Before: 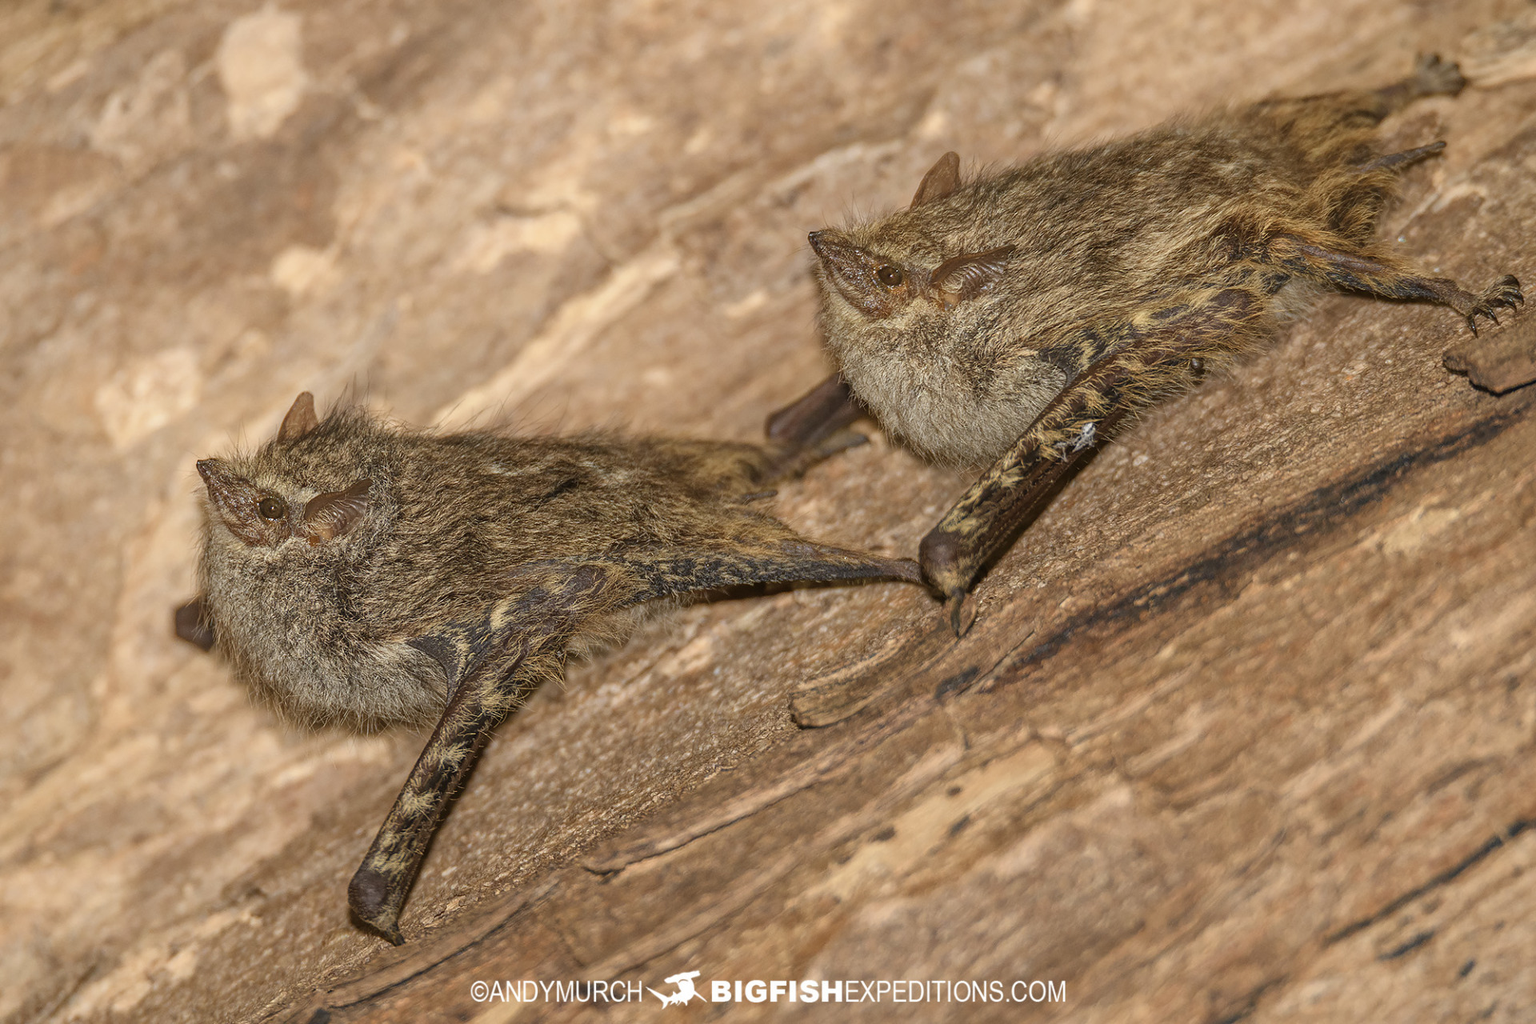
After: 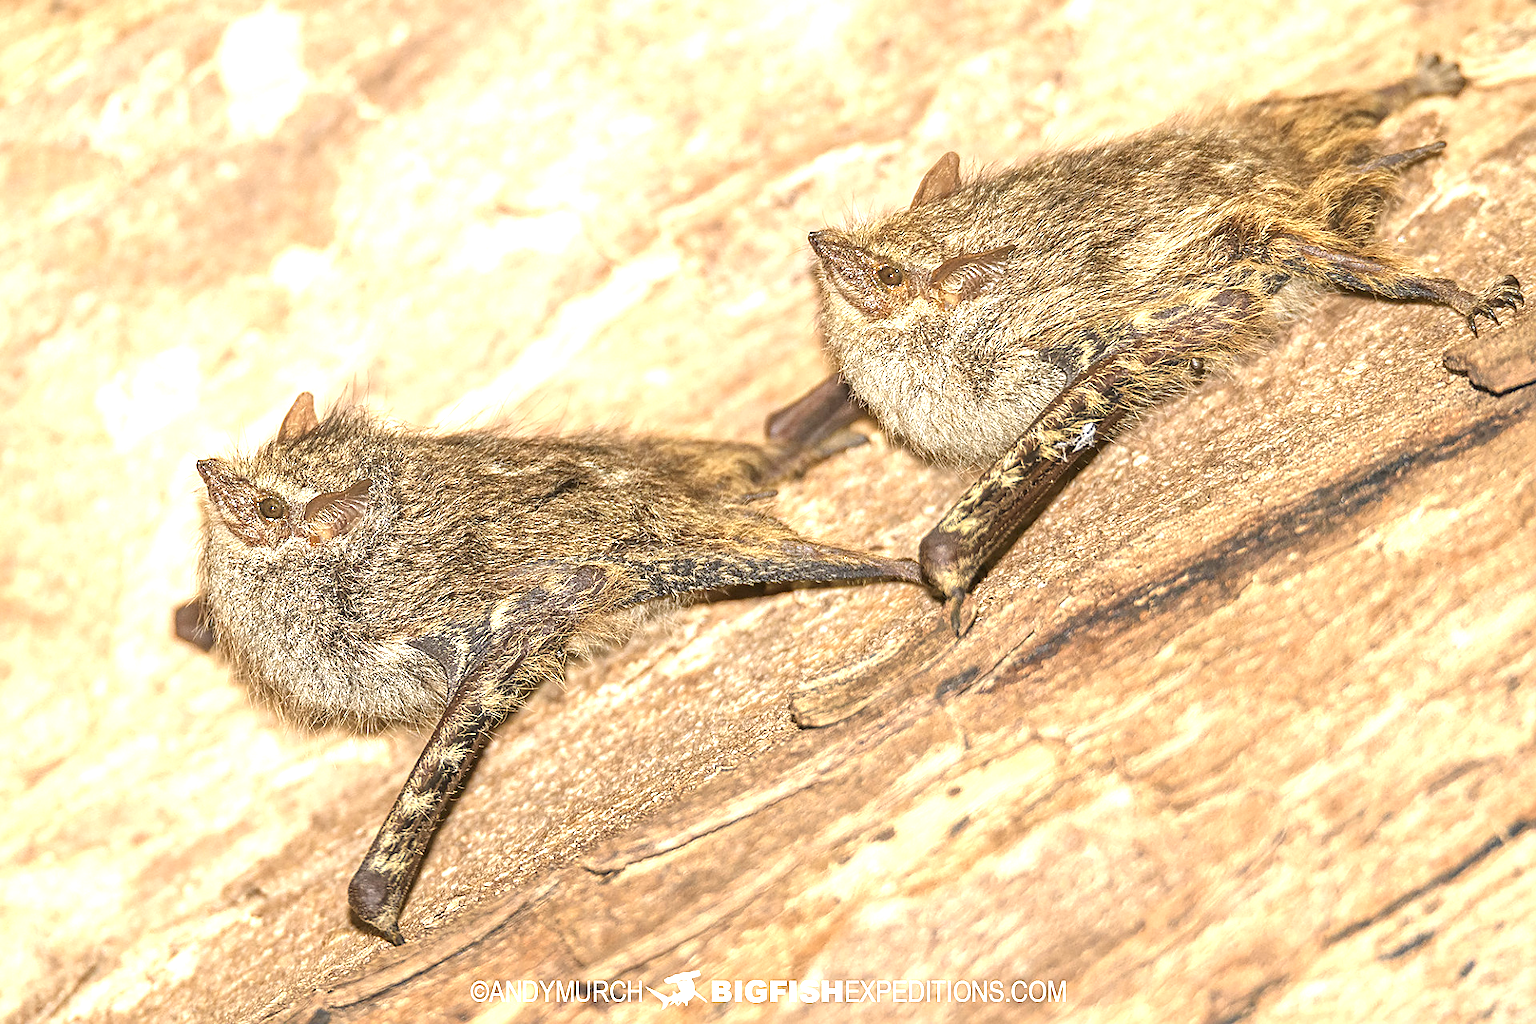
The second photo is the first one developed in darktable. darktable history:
exposure: black level correction 0.001, exposure 1.646 EV, compensate exposure bias true, compensate highlight preservation false
sharpen: on, module defaults
